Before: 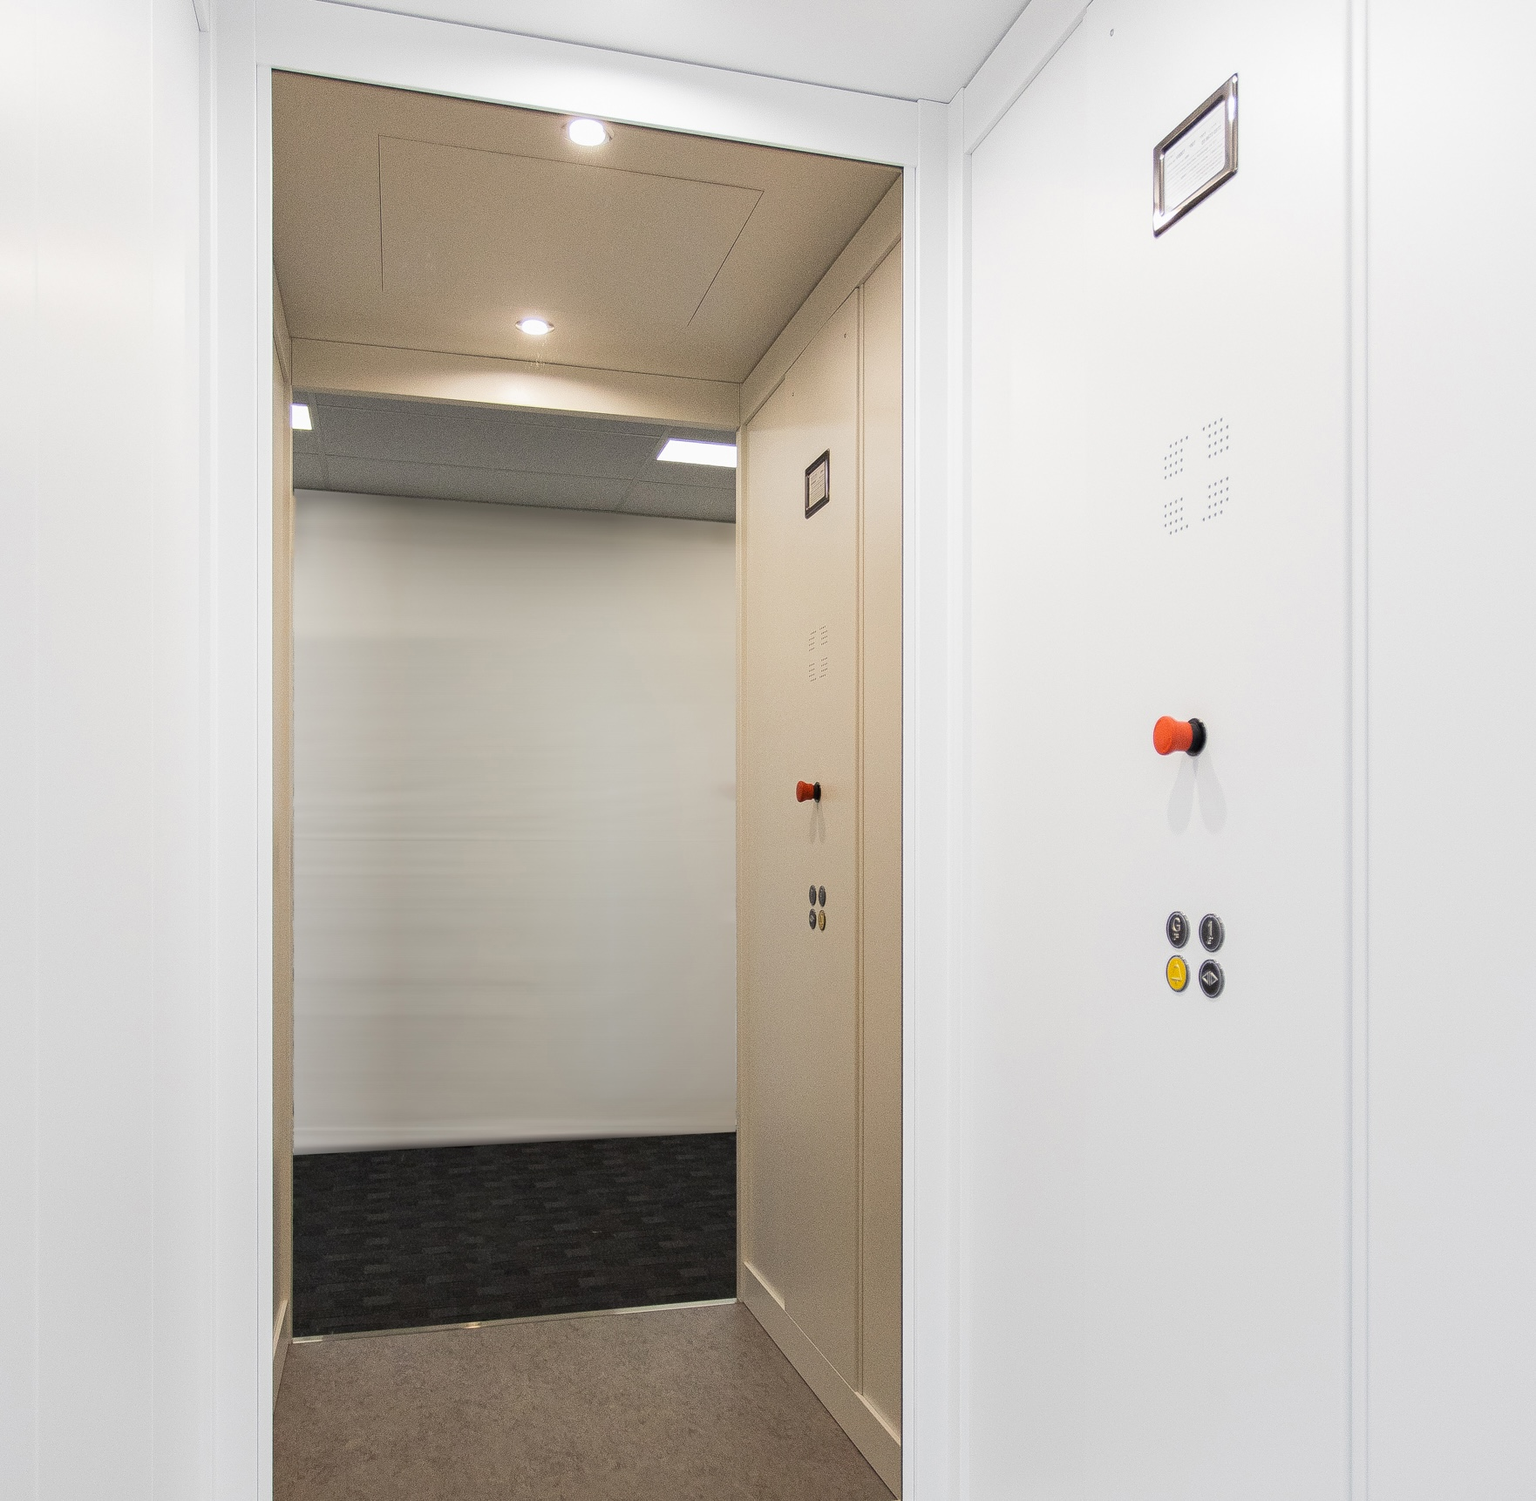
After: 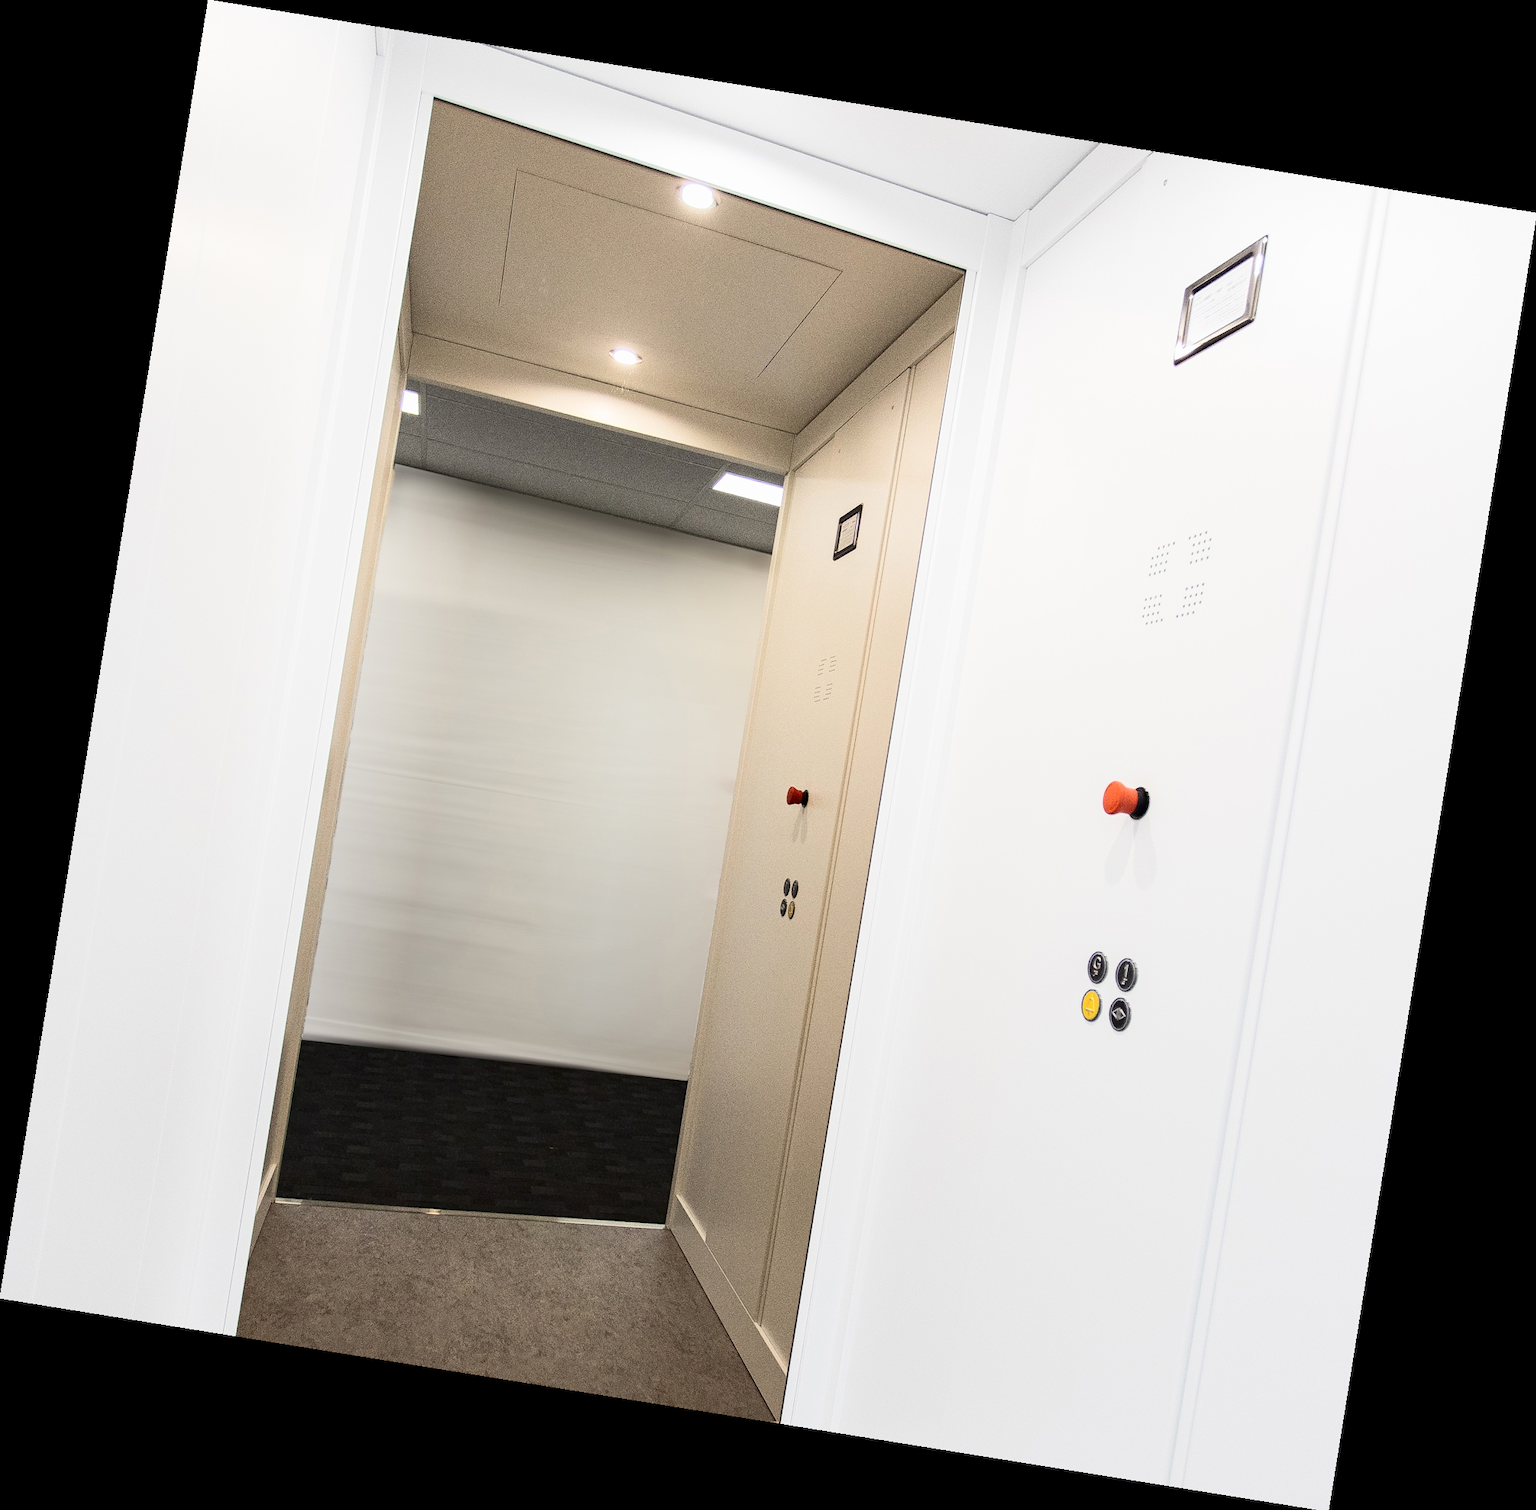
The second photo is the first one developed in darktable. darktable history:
rotate and perspective: rotation 9.12°, automatic cropping off
contrast brightness saturation: contrast 0.28
